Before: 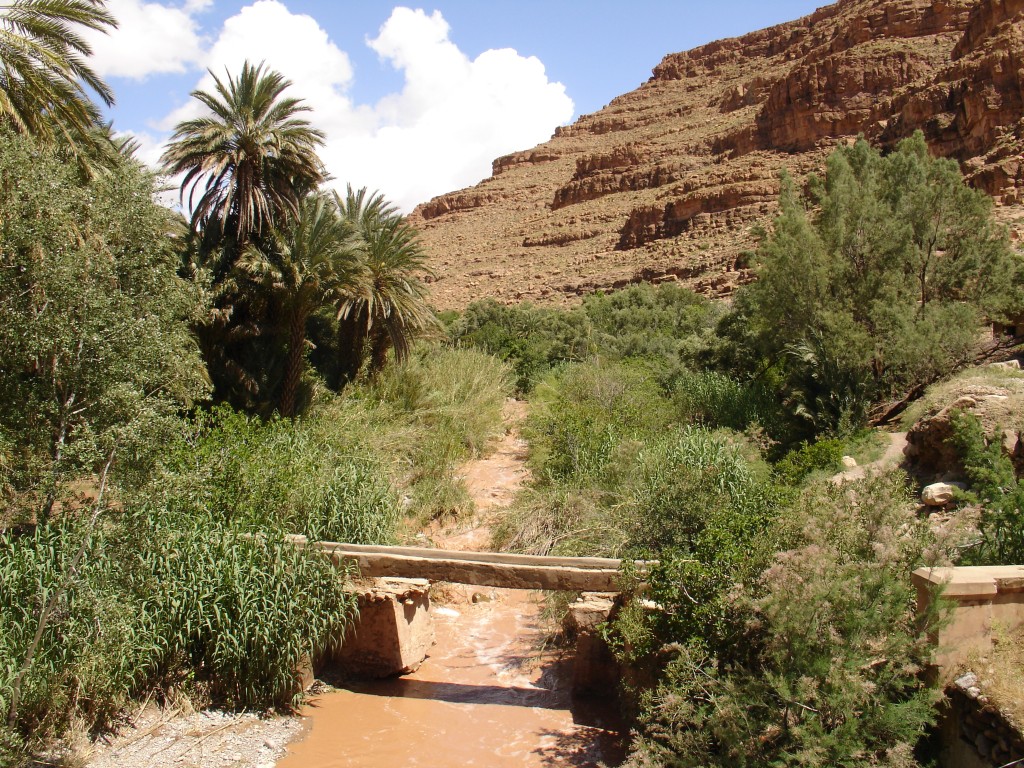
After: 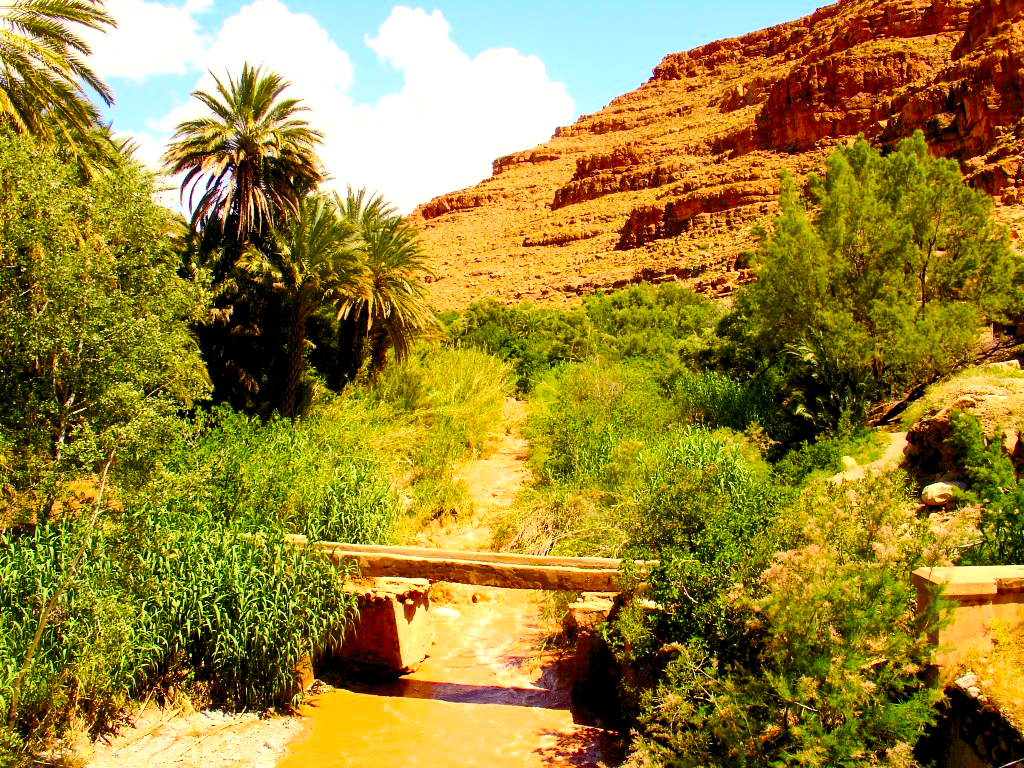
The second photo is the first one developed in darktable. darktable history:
contrast brightness saturation: contrast 0.2, brightness 0.2, saturation 0.8
color balance rgb: shadows lift › luminance -21.66%, shadows lift › chroma 6.57%, shadows lift › hue 270°, power › chroma 0.68%, power › hue 60°, highlights gain › luminance 6.08%, highlights gain › chroma 1.33%, highlights gain › hue 90°, global offset › luminance -0.87%, perceptual saturation grading › global saturation 26.86%, perceptual saturation grading › highlights -28.39%, perceptual saturation grading › mid-tones 15.22%, perceptual saturation grading › shadows 33.98%, perceptual brilliance grading › highlights 10%, perceptual brilliance grading › mid-tones 5%
